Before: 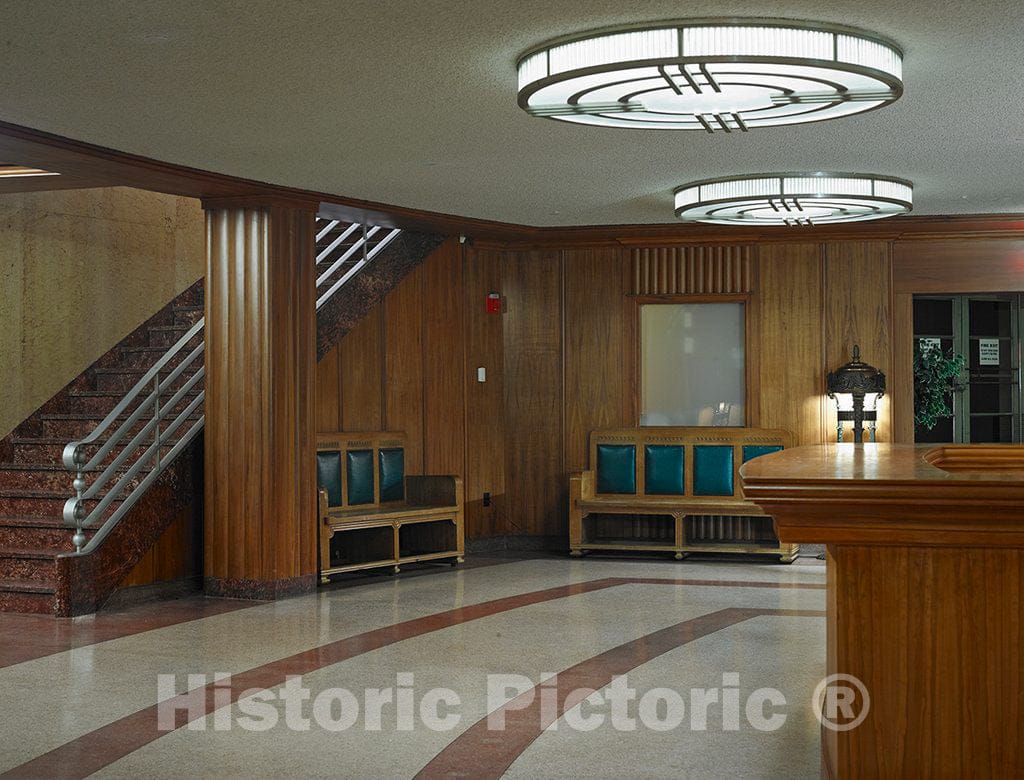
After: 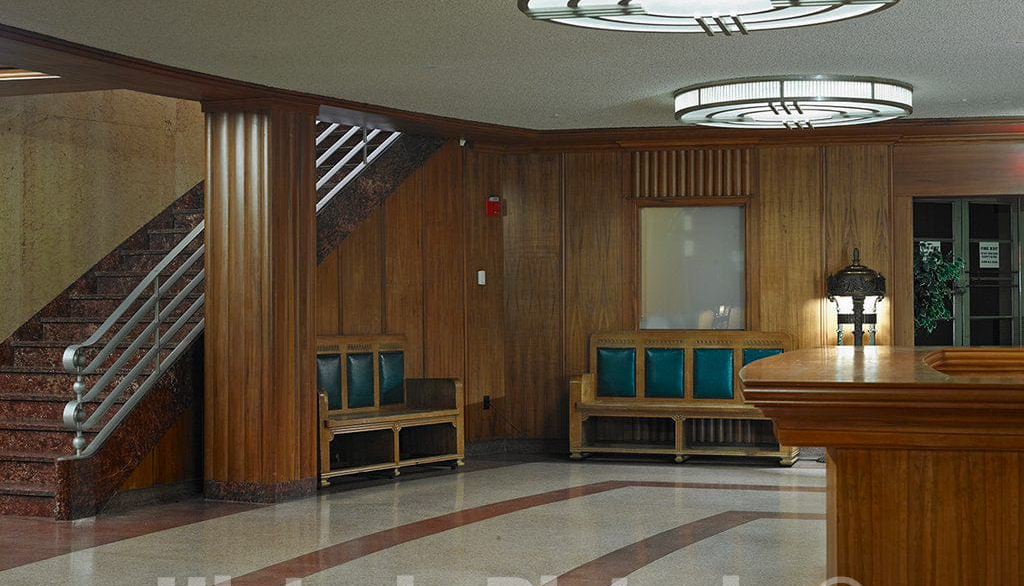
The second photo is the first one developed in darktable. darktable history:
crop and rotate: top 12.556%, bottom 12.242%
